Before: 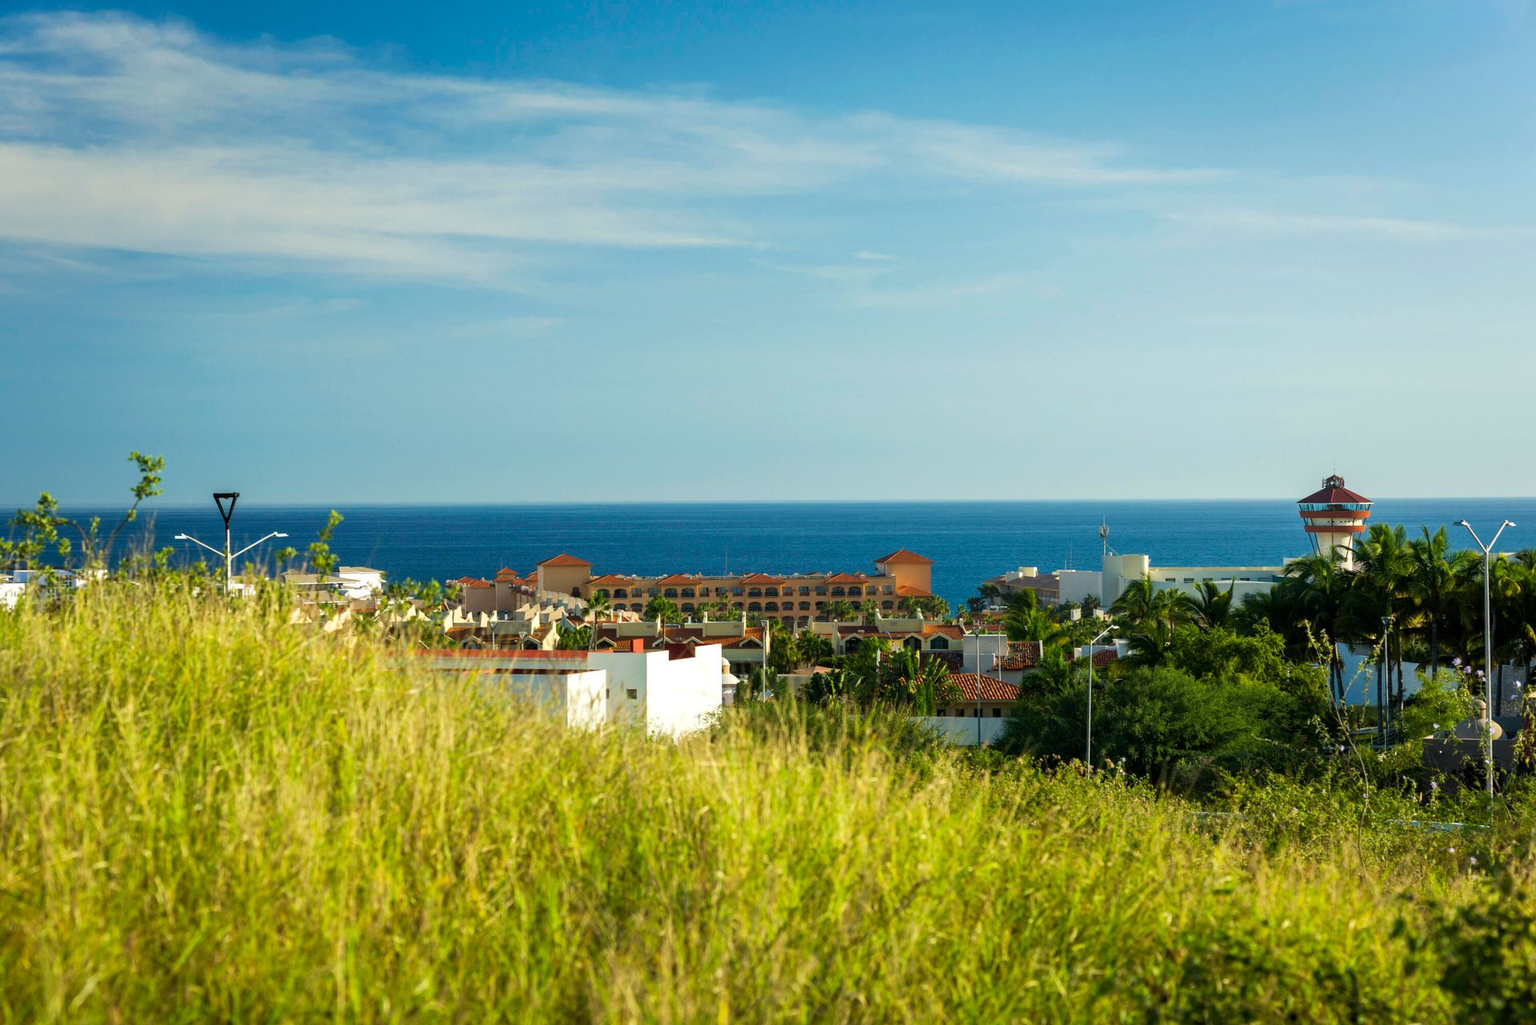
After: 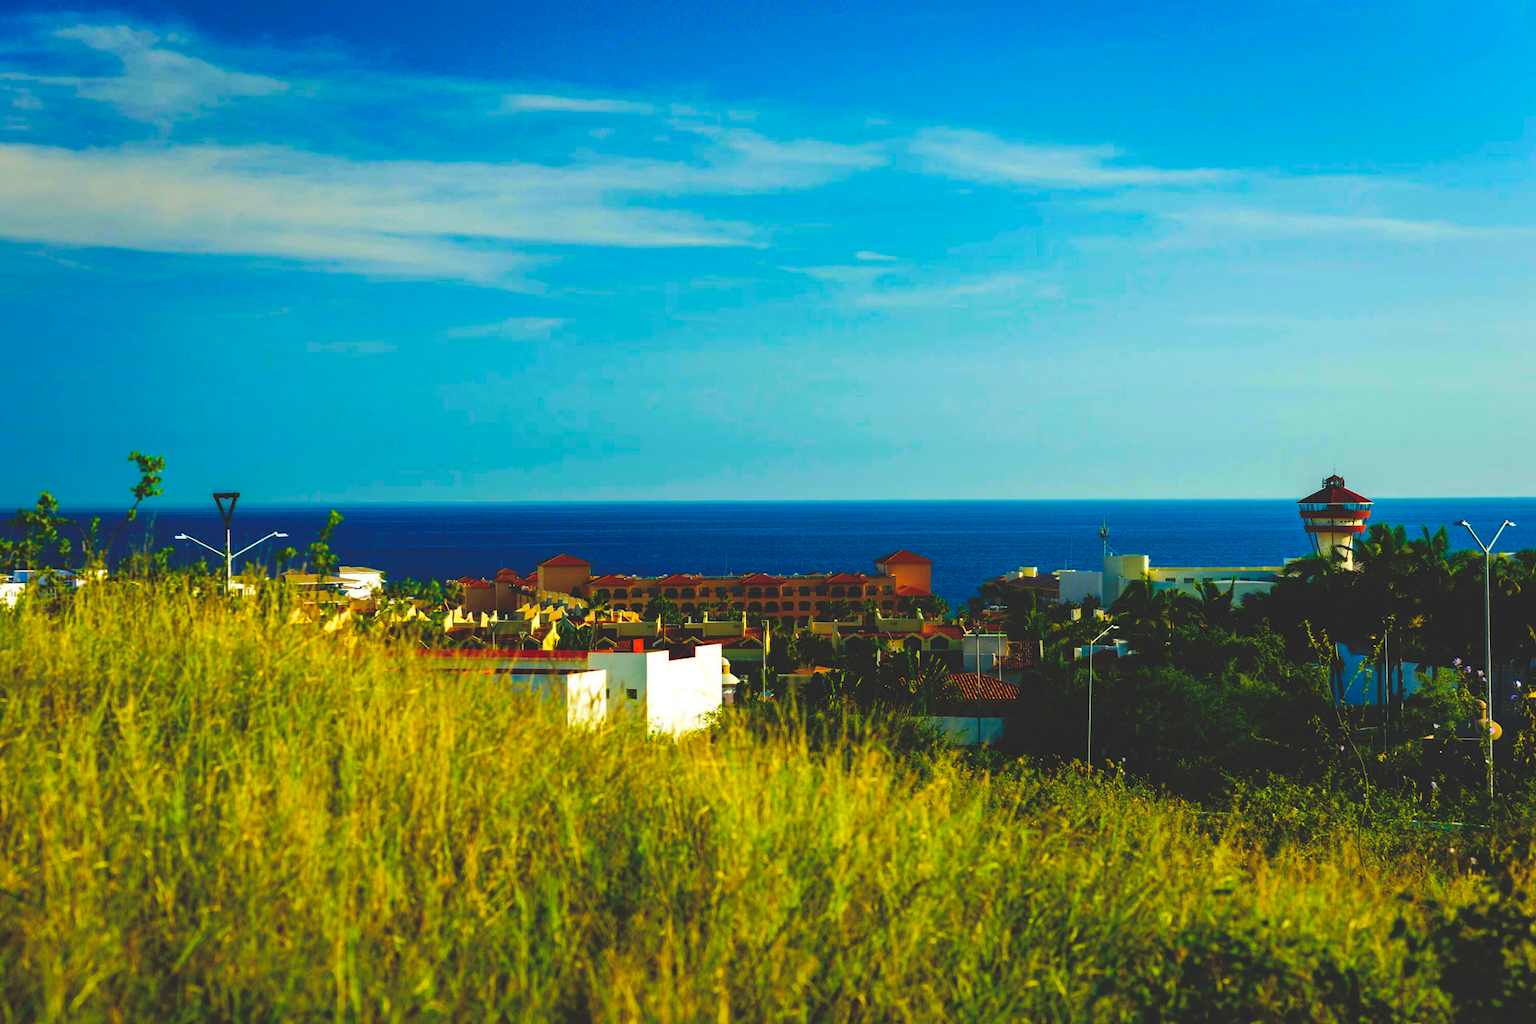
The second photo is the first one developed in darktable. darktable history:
color balance rgb: perceptual saturation grading › global saturation 100%
base curve: curves: ch0 [(0, 0.02) (0.083, 0.036) (1, 1)], preserve colors none
